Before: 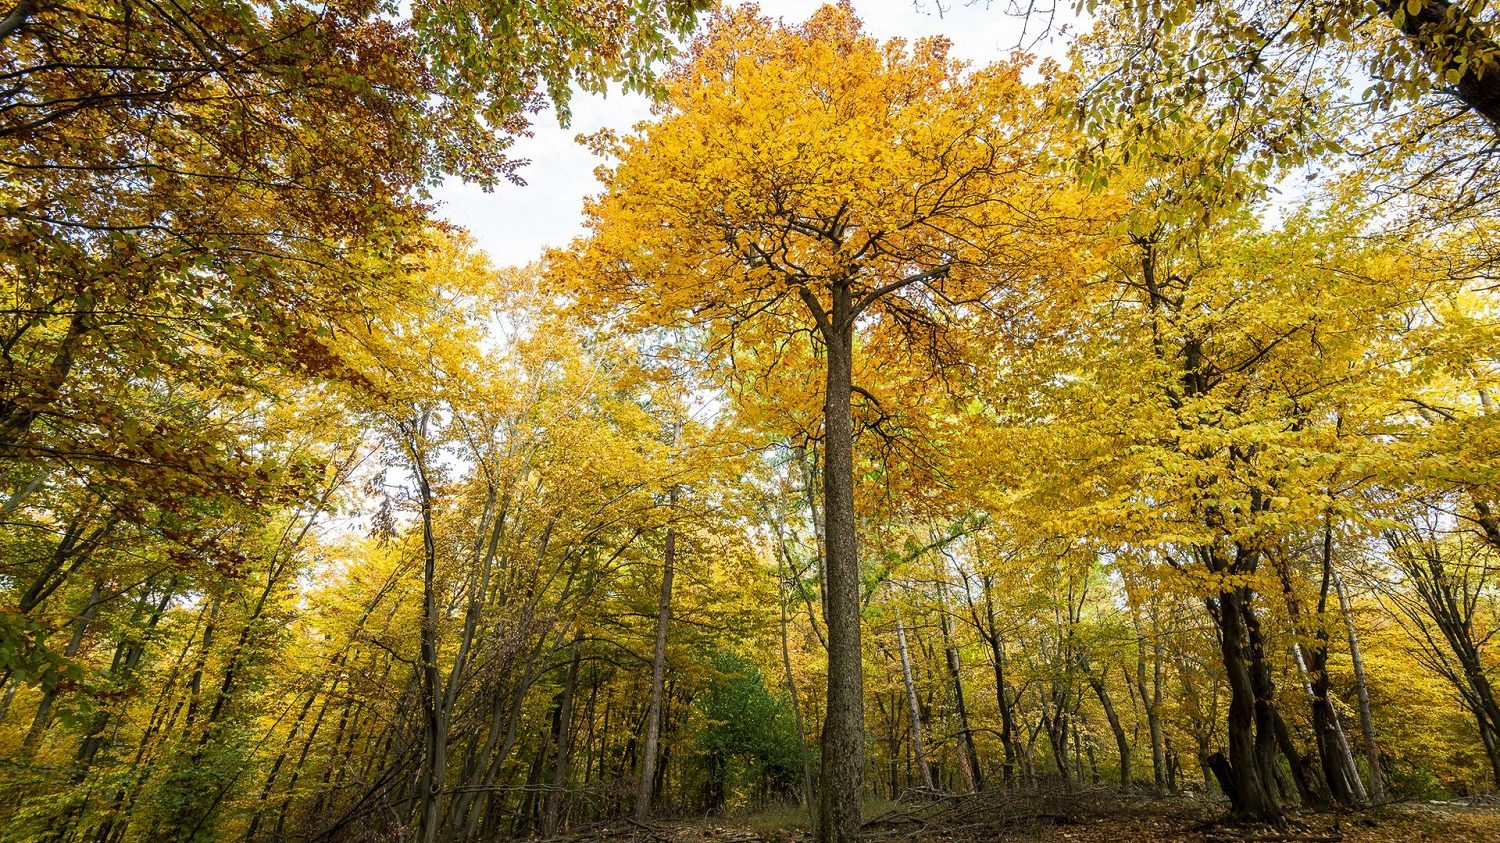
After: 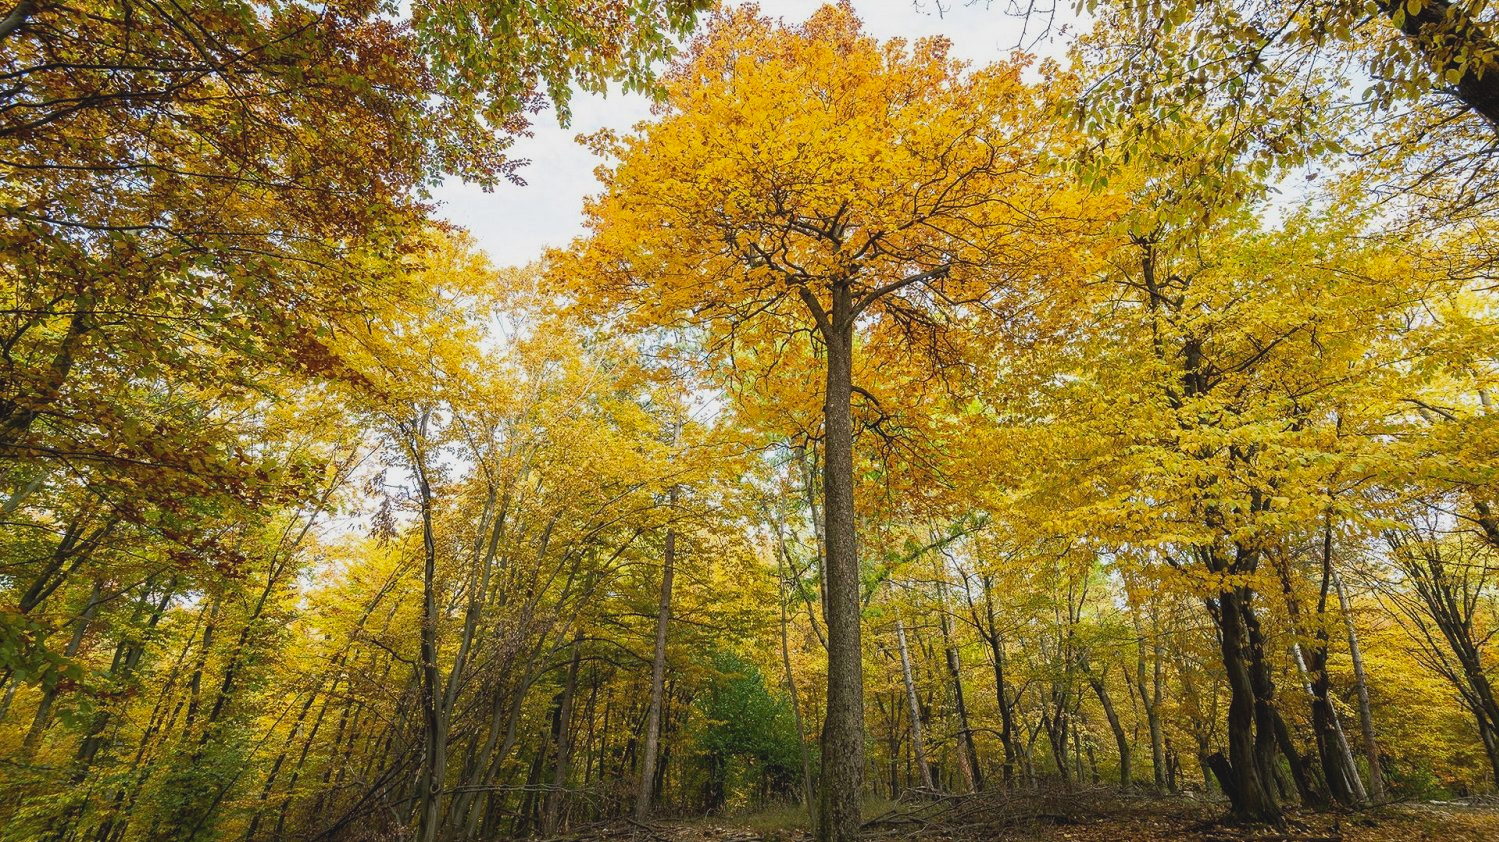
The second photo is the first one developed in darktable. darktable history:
contrast brightness saturation: contrast -0.13
crop: left 0.004%
